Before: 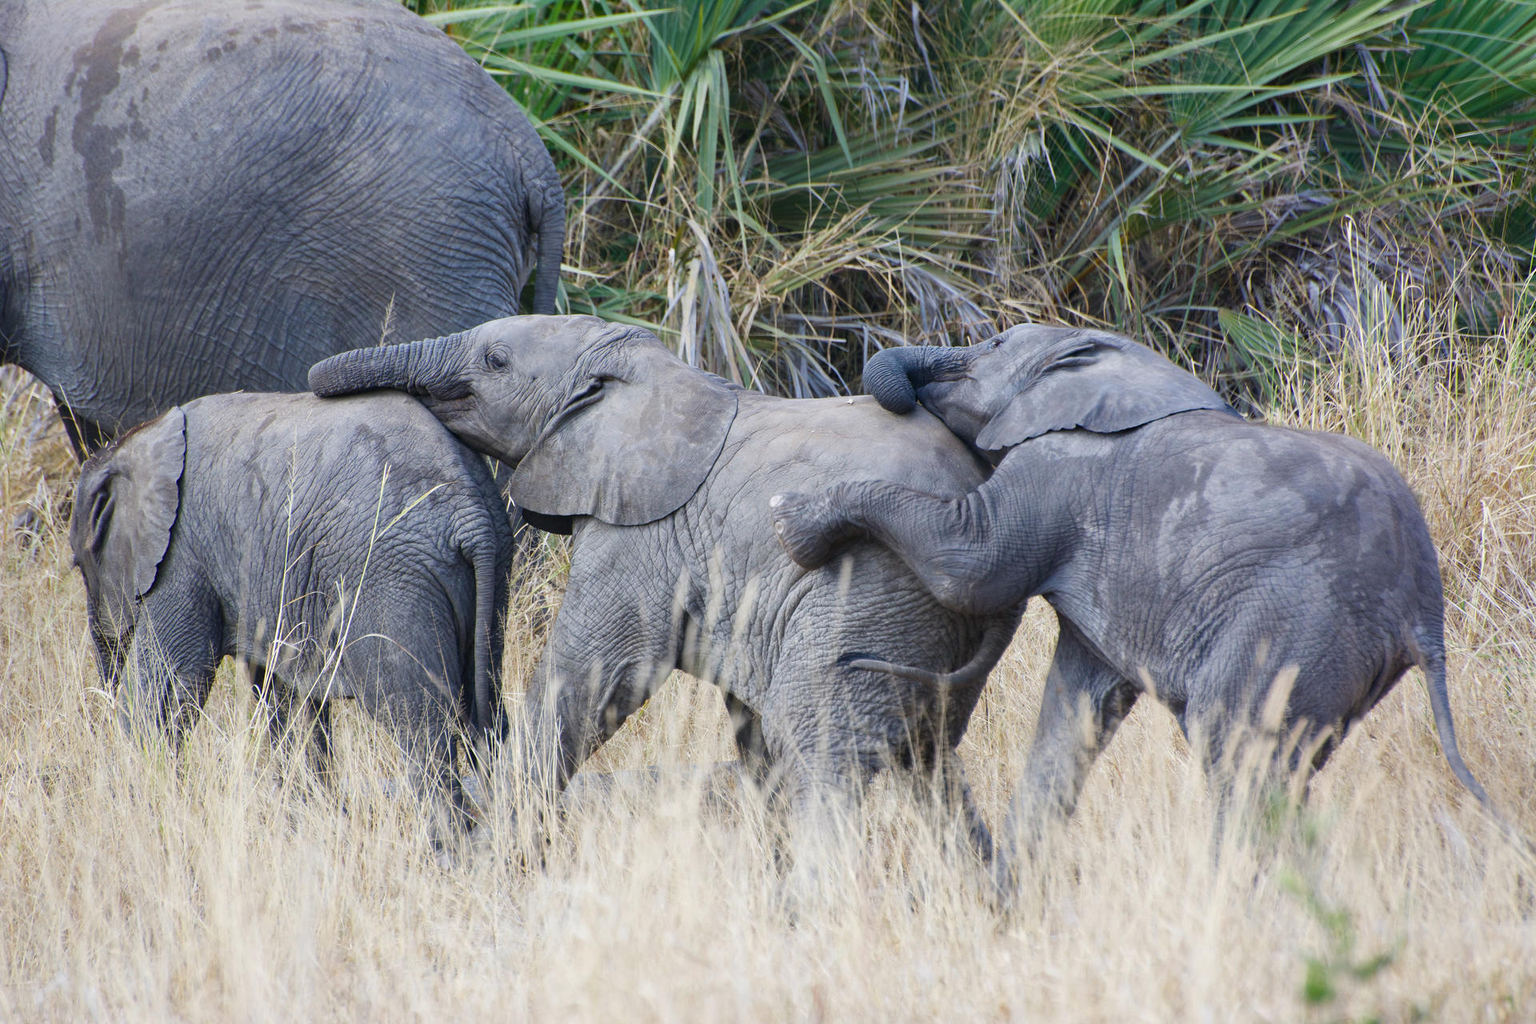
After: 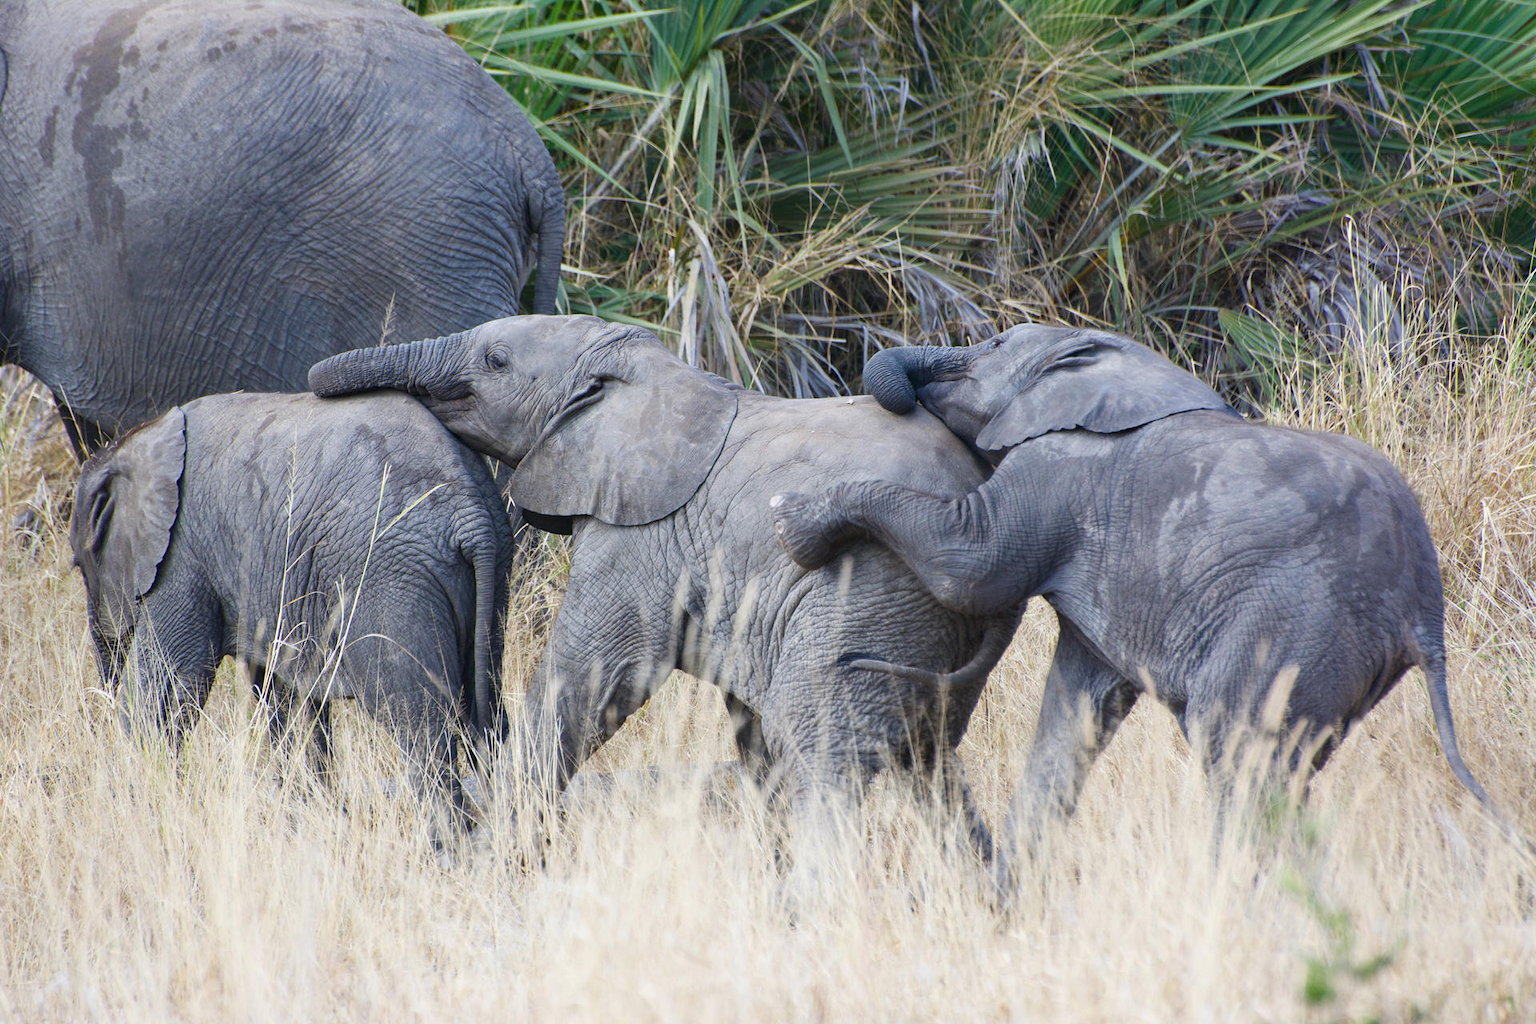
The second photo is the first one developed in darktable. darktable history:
shadows and highlights: shadows -0.897, highlights 39.41
